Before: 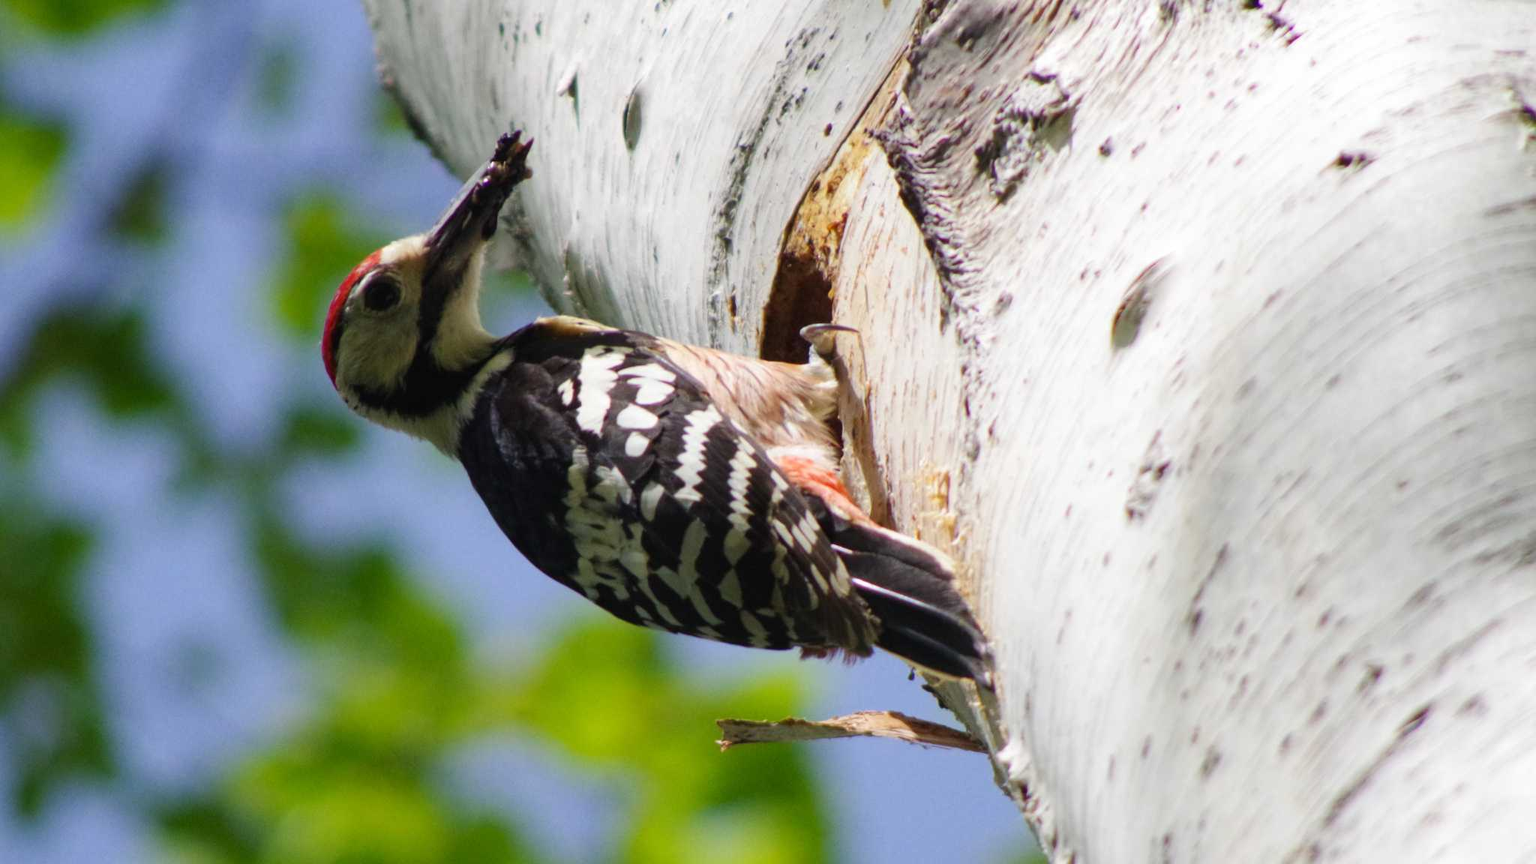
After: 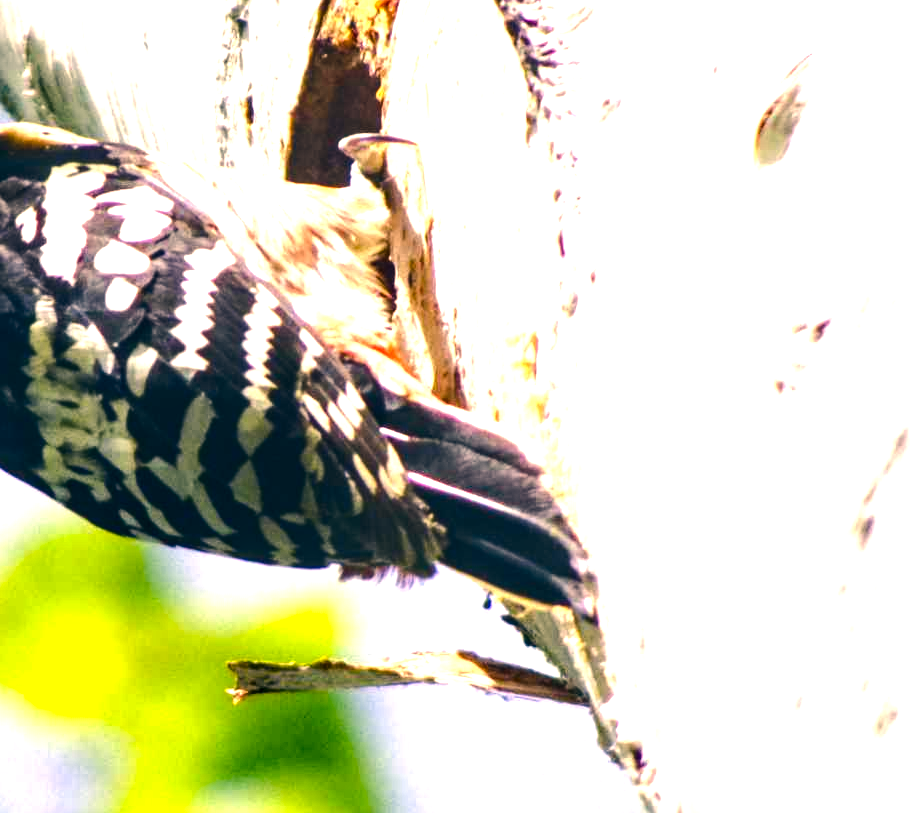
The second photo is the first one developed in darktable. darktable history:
exposure: black level correction -0.005, exposure 1.007 EV, compensate exposure bias true, compensate highlight preservation false
color correction: highlights a* 10.33, highlights b* 14.87, shadows a* -10.33, shadows b* -14.93
tone equalizer: edges refinement/feathering 500, mask exposure compensation -1.57 EV, preserve details no
crop: left 35.557%, top 25.927%, right 19.863%, bottom 3.452%
local contrast: detail 135%, midtone range 0.747
color balance rgb: perceptual saturation grading › global saturation 20%, perceptual saturation grading › highlights -25.619%, perceptual saturation grading › shadows 50.319%, perceptual brilliance grading › highlights 17.489%, perceptual brilliance grading › mid-tones 31.601%, perceptual brilliance grading › shadows -30.967%, global vibrance 9.707%
